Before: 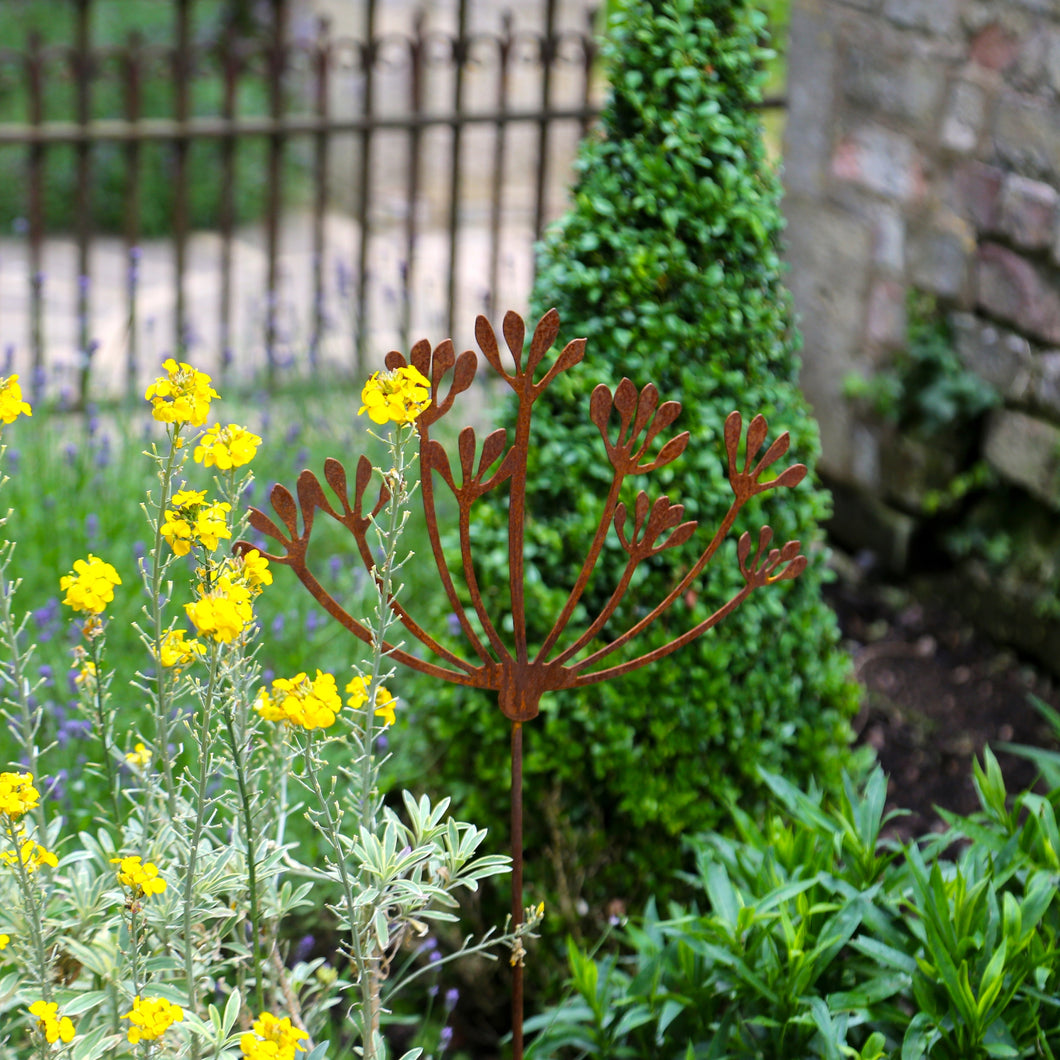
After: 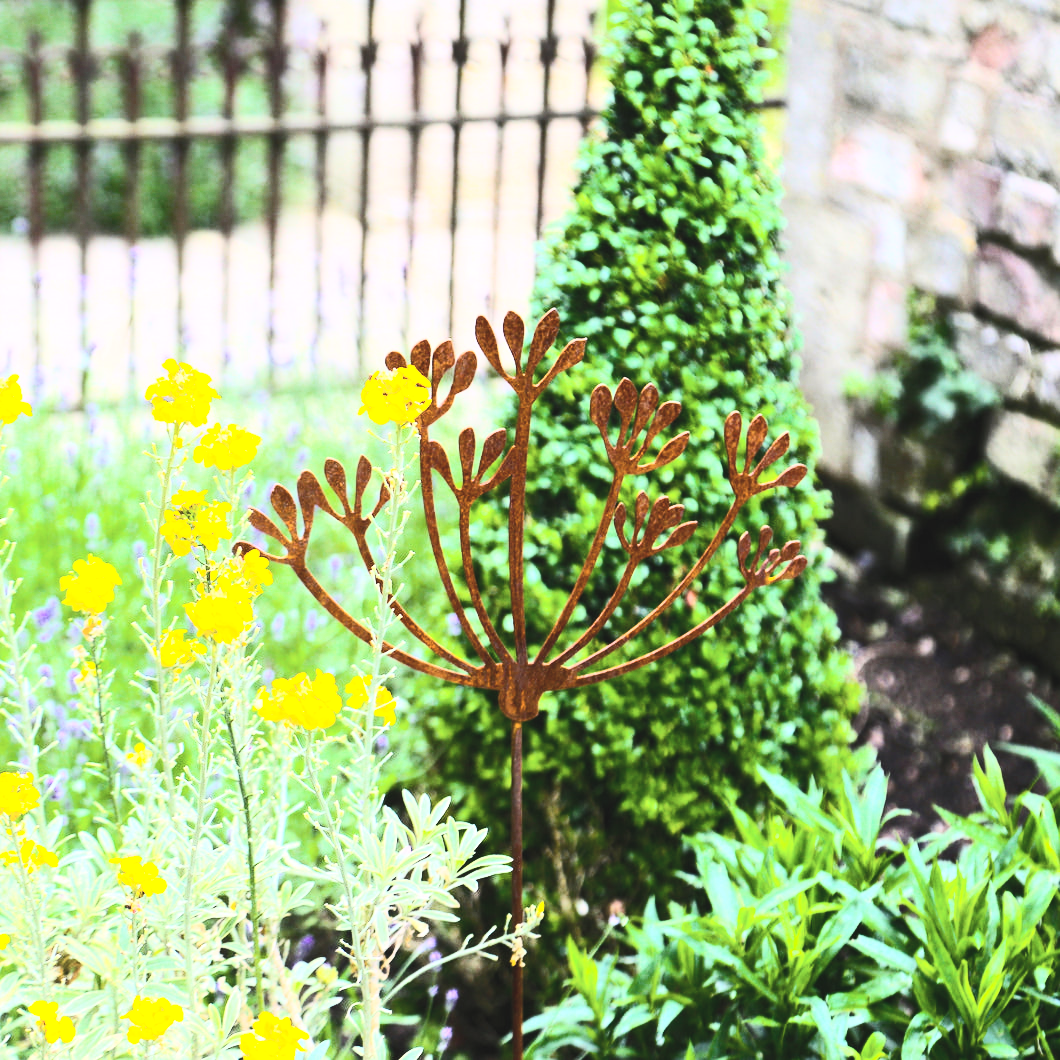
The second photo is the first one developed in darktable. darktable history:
color balance rgb: global offset › luminance 0.252%, perceptual saturation grading › global saturation 19.583%, saturation formula JzAzBz (2021)
contrast brightness saturation: contrast 0.443, brightness 0.553, saturation -0.195
base curve: curves: ch0 [(0, 0) (0.028, 0.03) (0.121, 0.232) (0.46, 0.748) (0.859, 0.968) (1, 1)]
